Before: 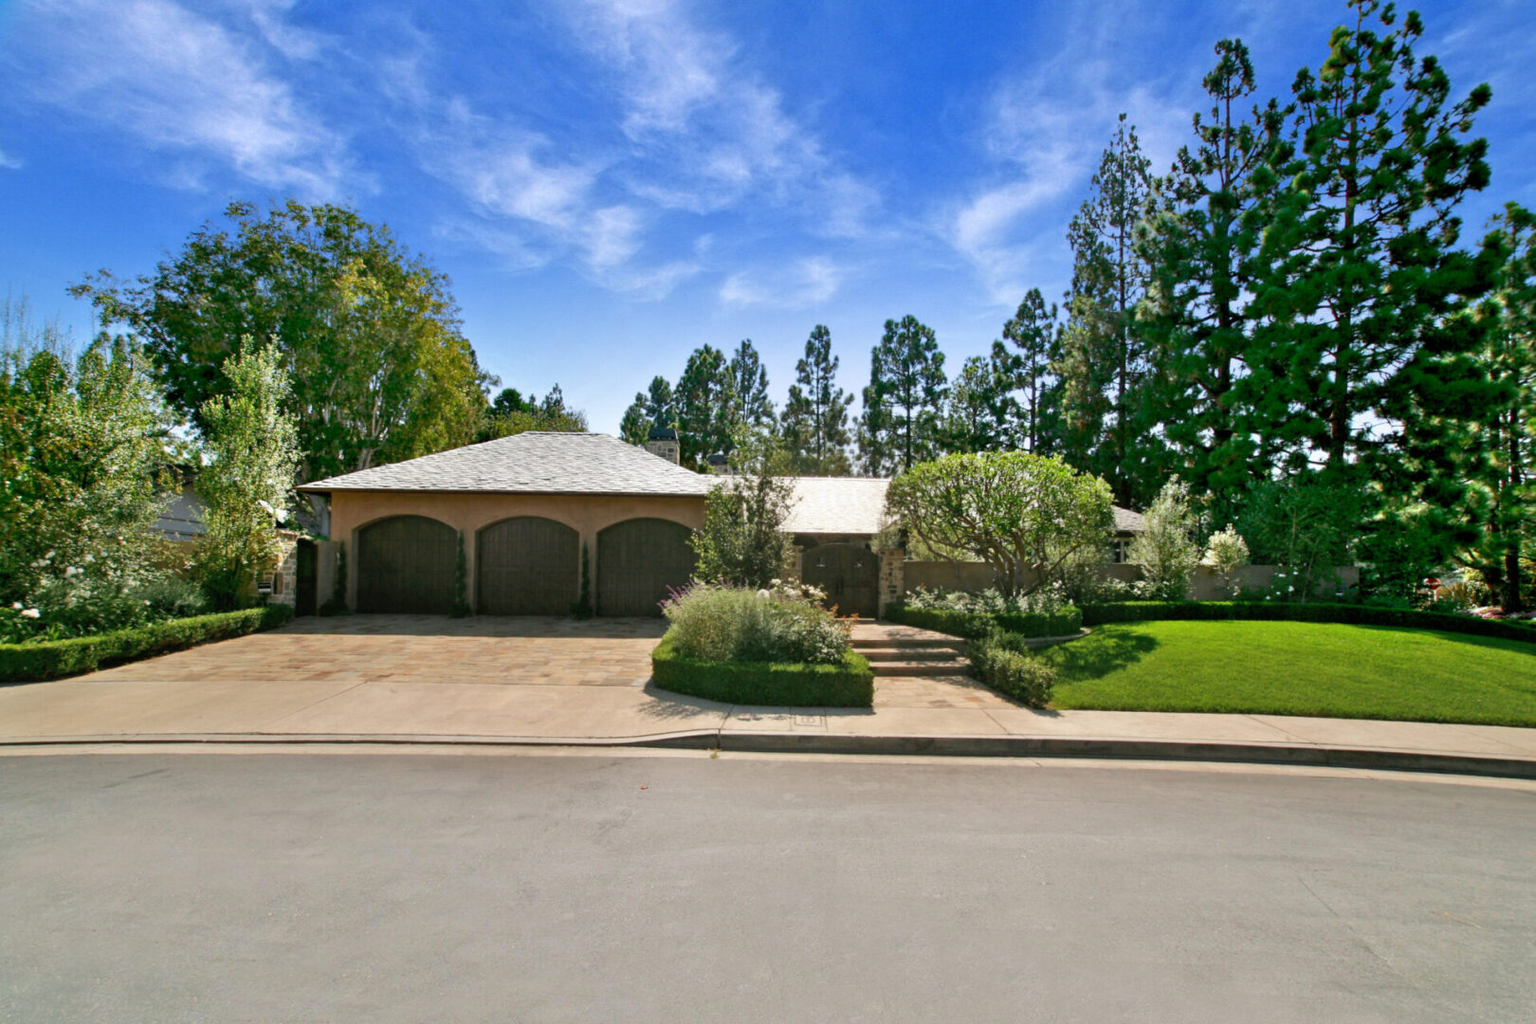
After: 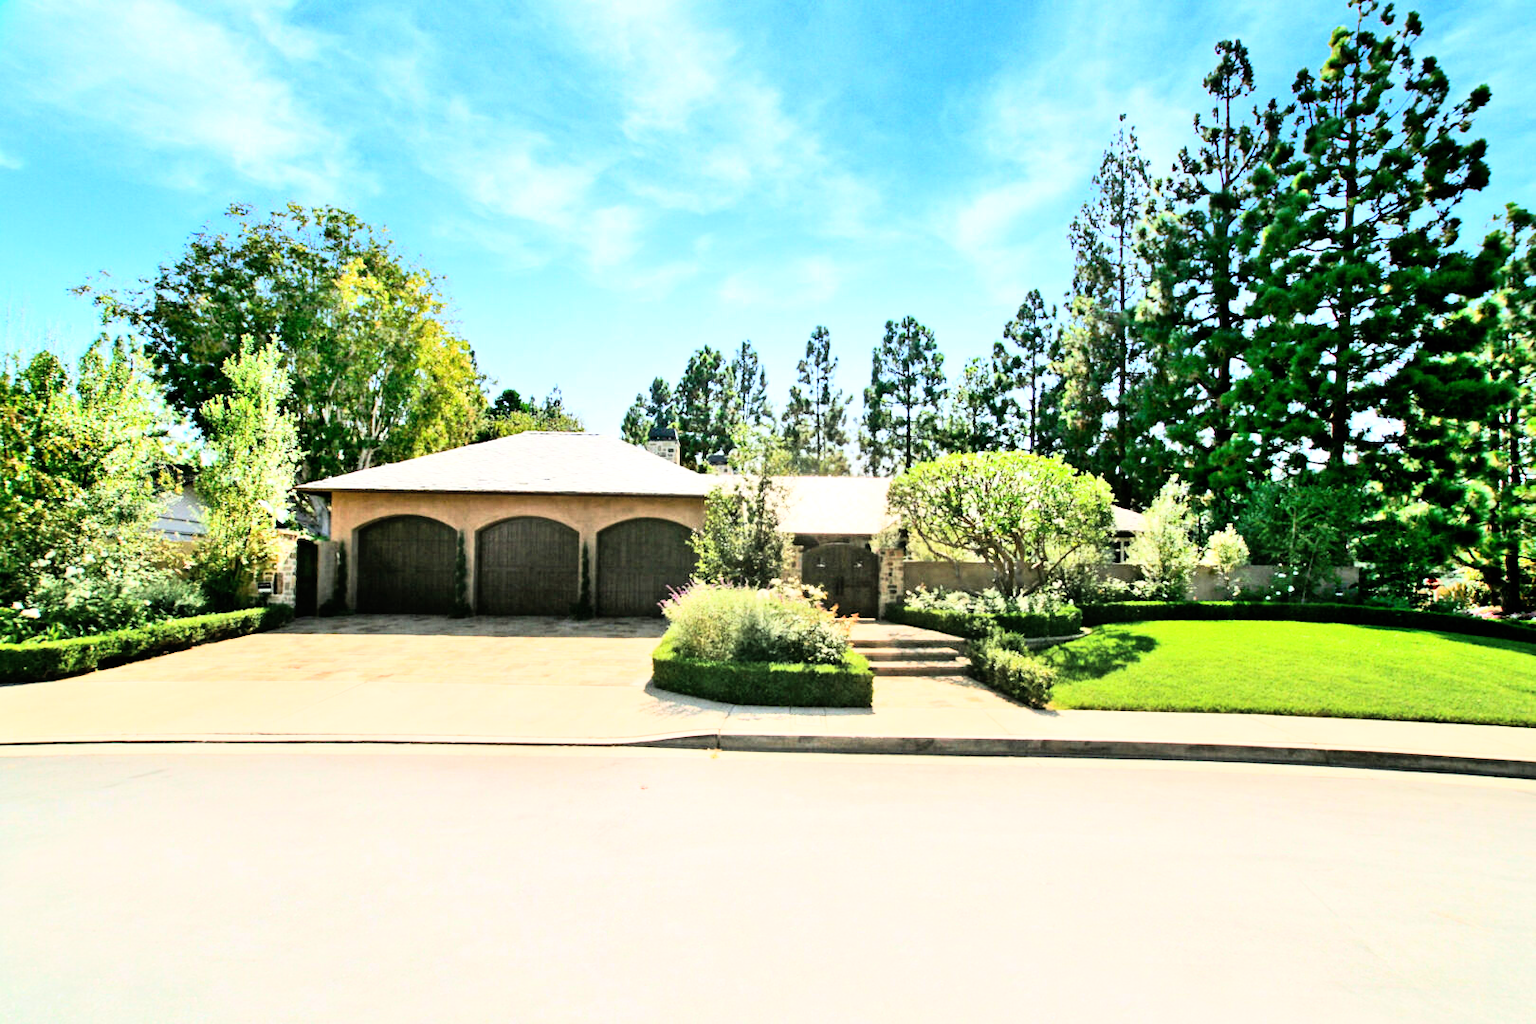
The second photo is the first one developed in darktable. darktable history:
exposure: exposure 0.648 EV, compensate highlight preservation false
rgb curve: curves: ch0 [(0, 0) (0.21, 0.15) (0.24, 0.21) (0.5, 0.75) (0.75, 0.96) (0.89, 0.99) (1, 1)]; ch1 [(0, 0.02) (0.21, 0.13) (0.25, 0.2) (0.5, 0.67) (0.75, 0.9) (0.89, 0.97) (1, 1)]; ch2 [(0, 0.02) (0.21, 0.13) (0.25, 0.2) (0.5, 0.67) (0.75, 0.9) (0.89, 0.97) (1, 1)], compensate middle gray true
color balance: contrast fulcrum 17.78%
